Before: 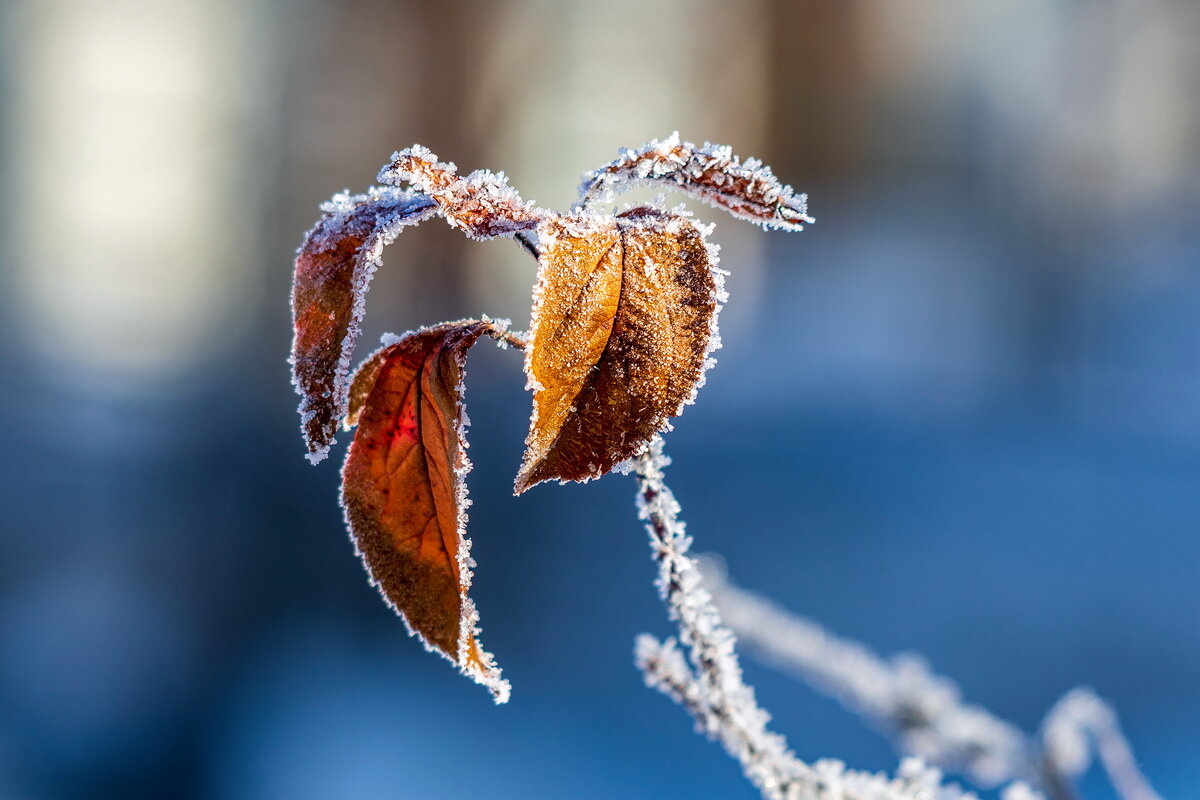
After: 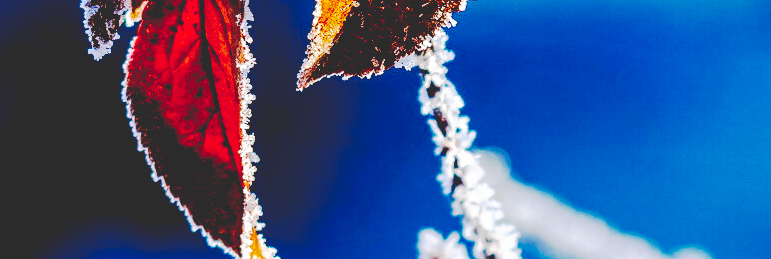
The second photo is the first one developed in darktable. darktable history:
tone curve: curves: ch0 [(0, 0) (0.003, 0.147) (0.011, 0.147) (0.025, 0.147) (0.044, 0.147) (0.069, 0.147) (0.1, 0.15) (0.136, 0.158) (0.177, 0.174) (0.224, 0.198) (0.277, 0.241) (0.335, 0.292) (0.399, 0.361) (0.468, 0.452) (0.543, 0.568) (0.623, 0.679) (0.709, 0.793) (0.801, 0.886) (0.898, 0.966) (1, 1)], preserve colors none
crop: left 18.128%, top 50.677%, right 17.604%, bottom 16.911%
base curve: curves: ch0 [(0.065, 0.026) (0.236, 0.358) (0.53, 0.546) (0.777, 0.841) (0.924, 0.992)], preserve colors none
